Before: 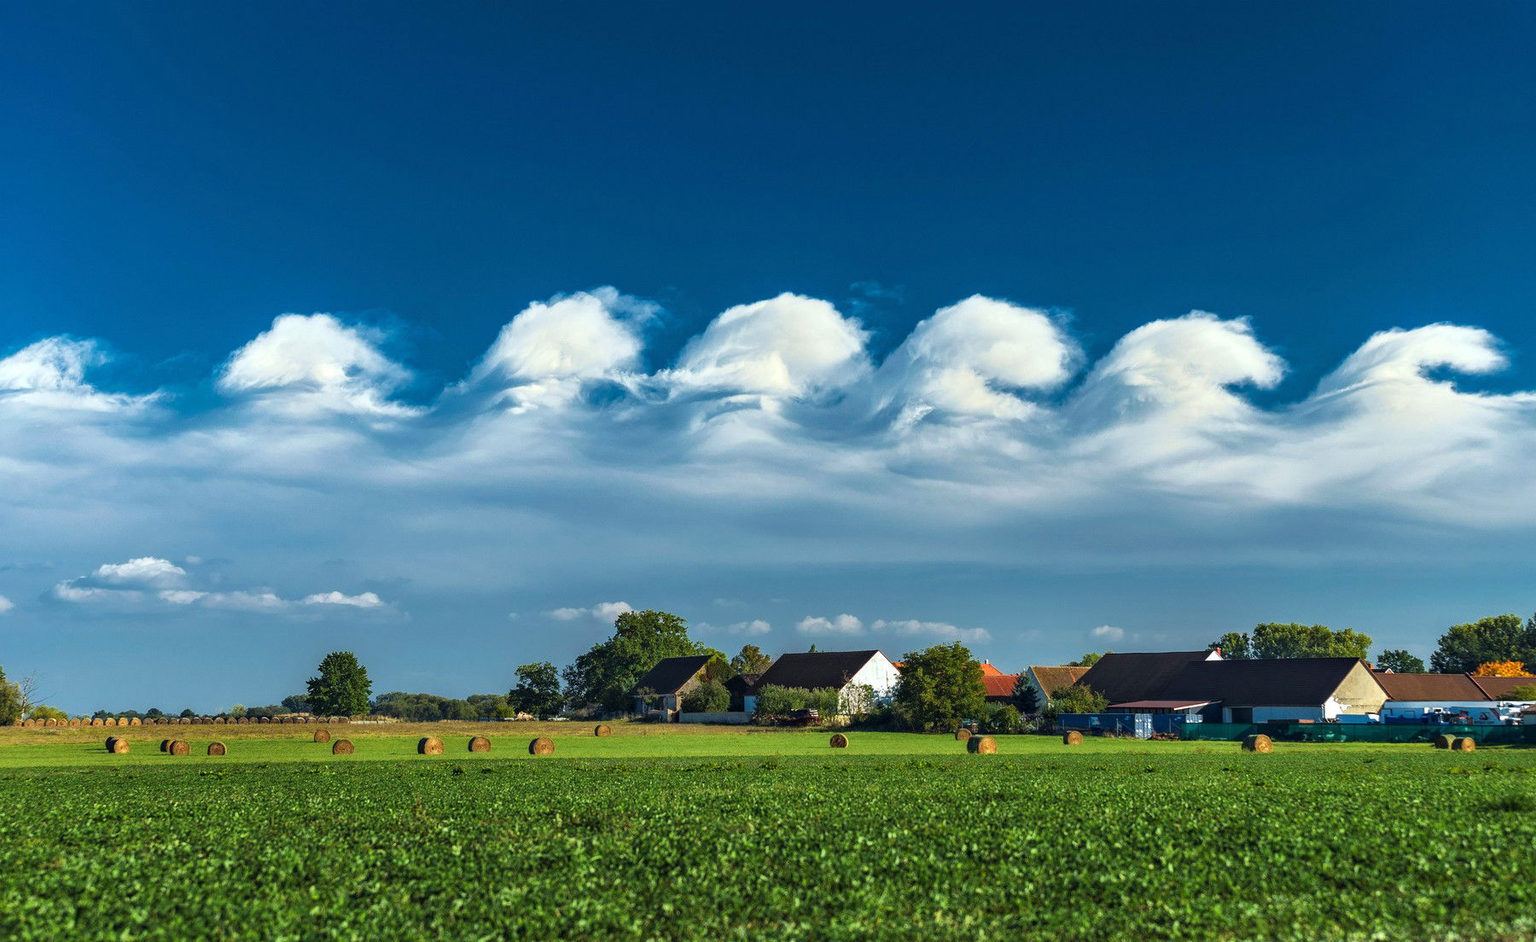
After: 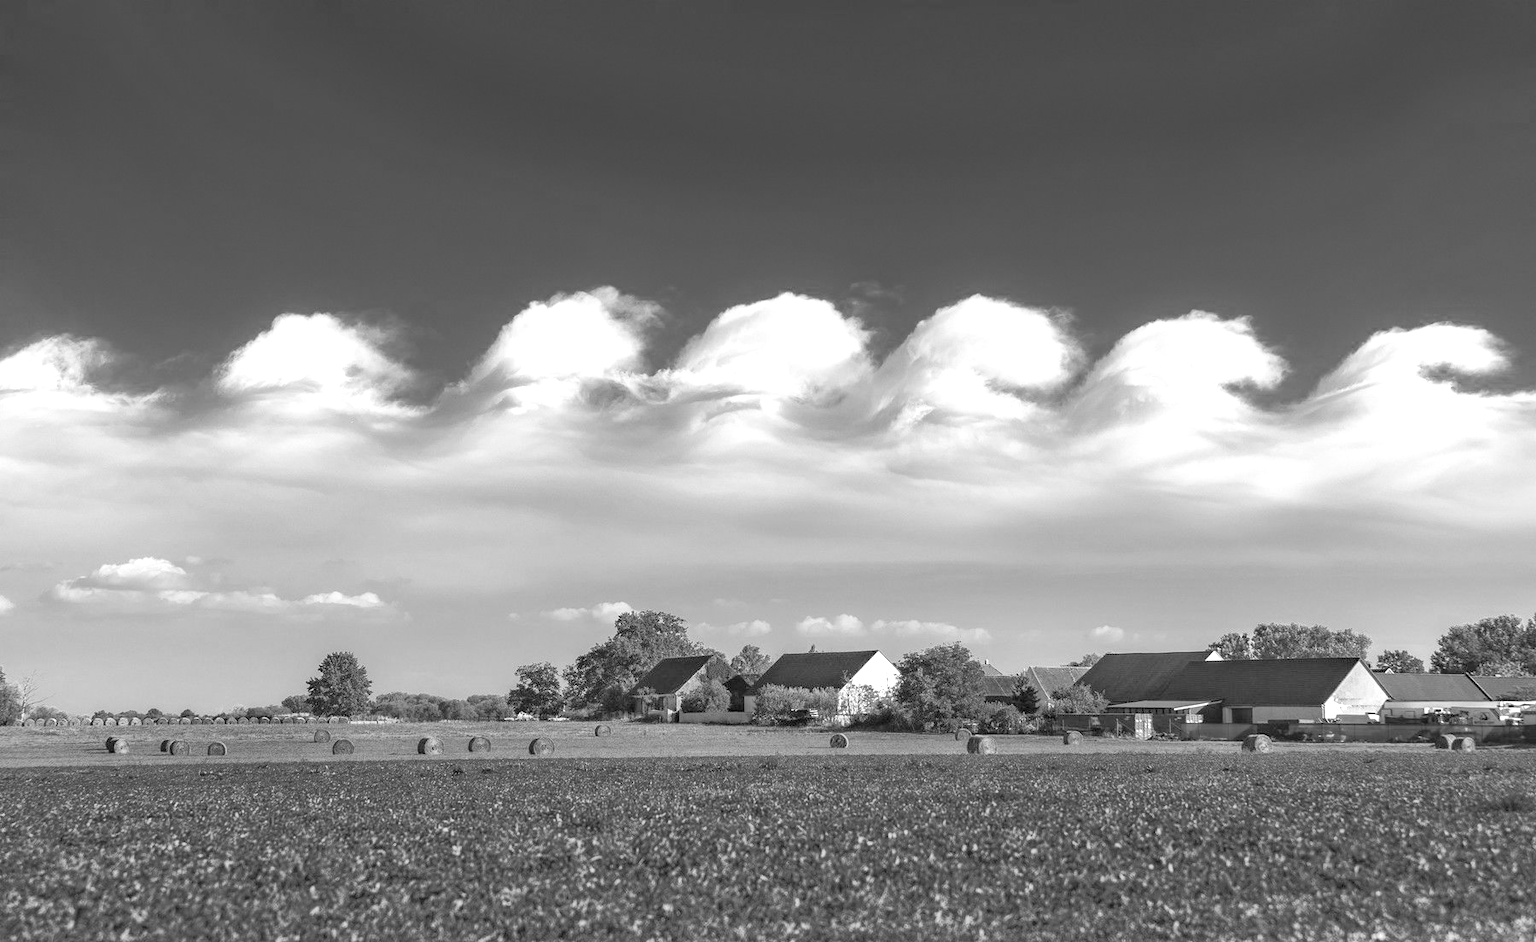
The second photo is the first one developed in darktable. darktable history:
levels: levels [0.008, 0.318, 0.836]
monochrome: a 0, b 0, size 0.5, highlights 0.57
